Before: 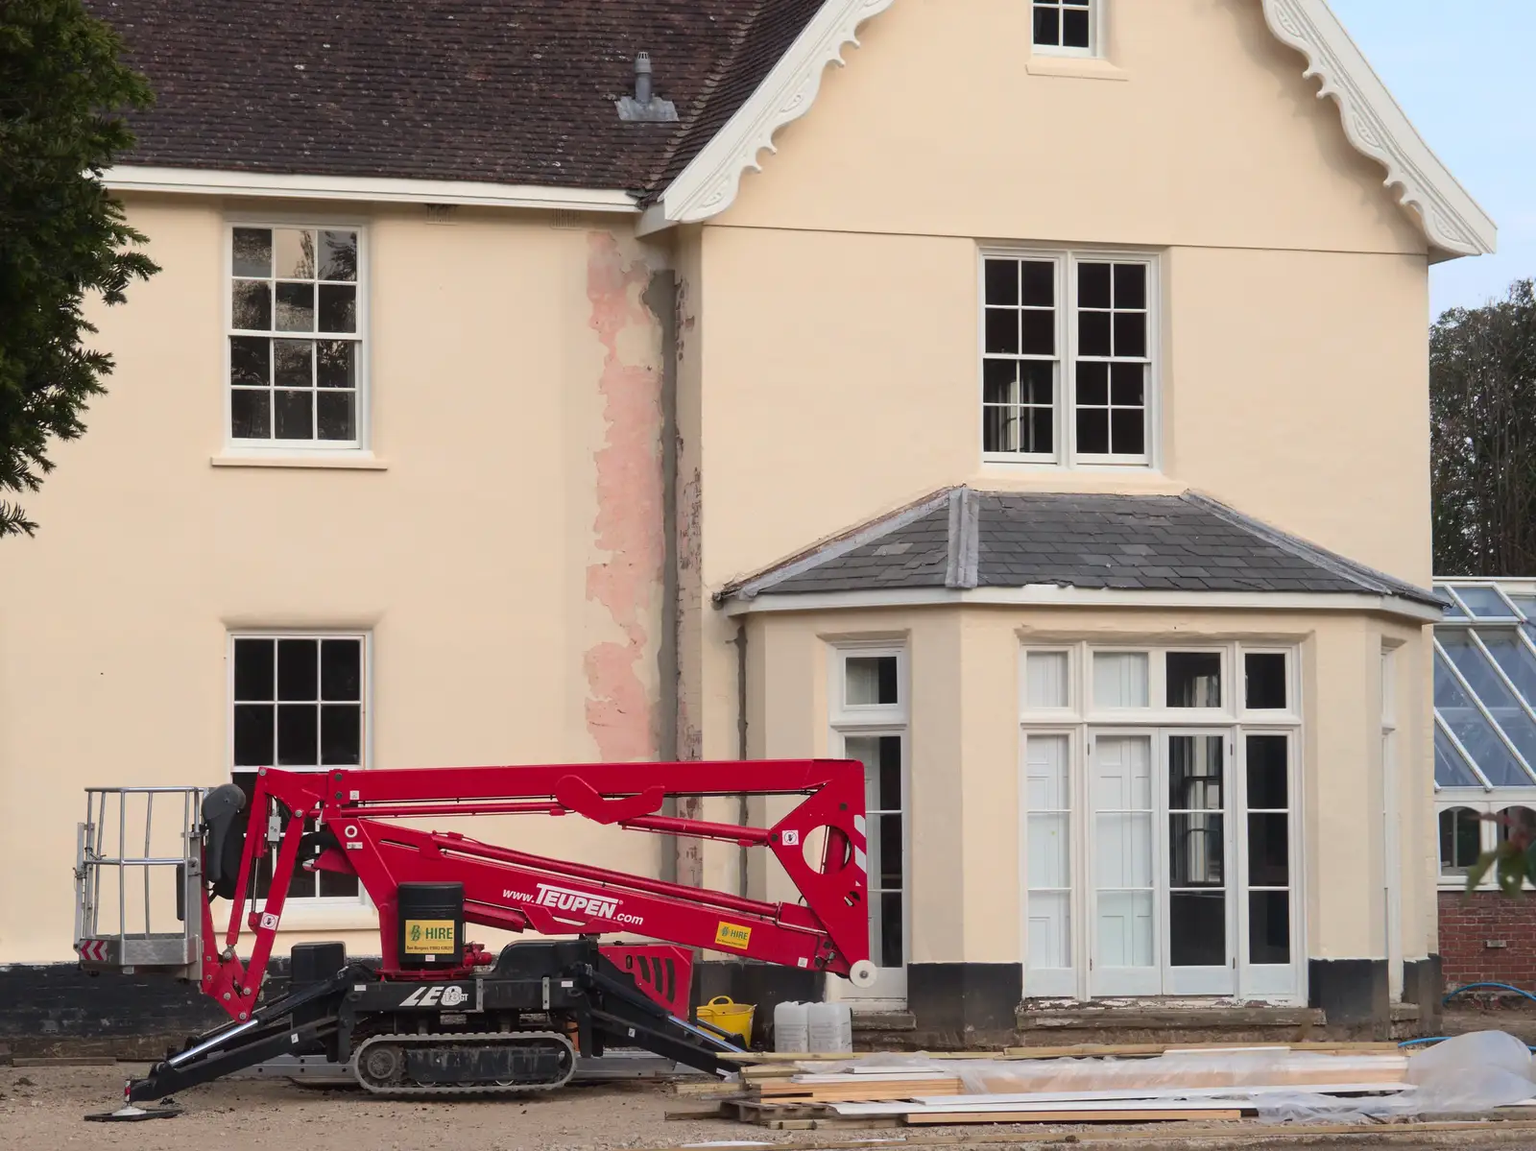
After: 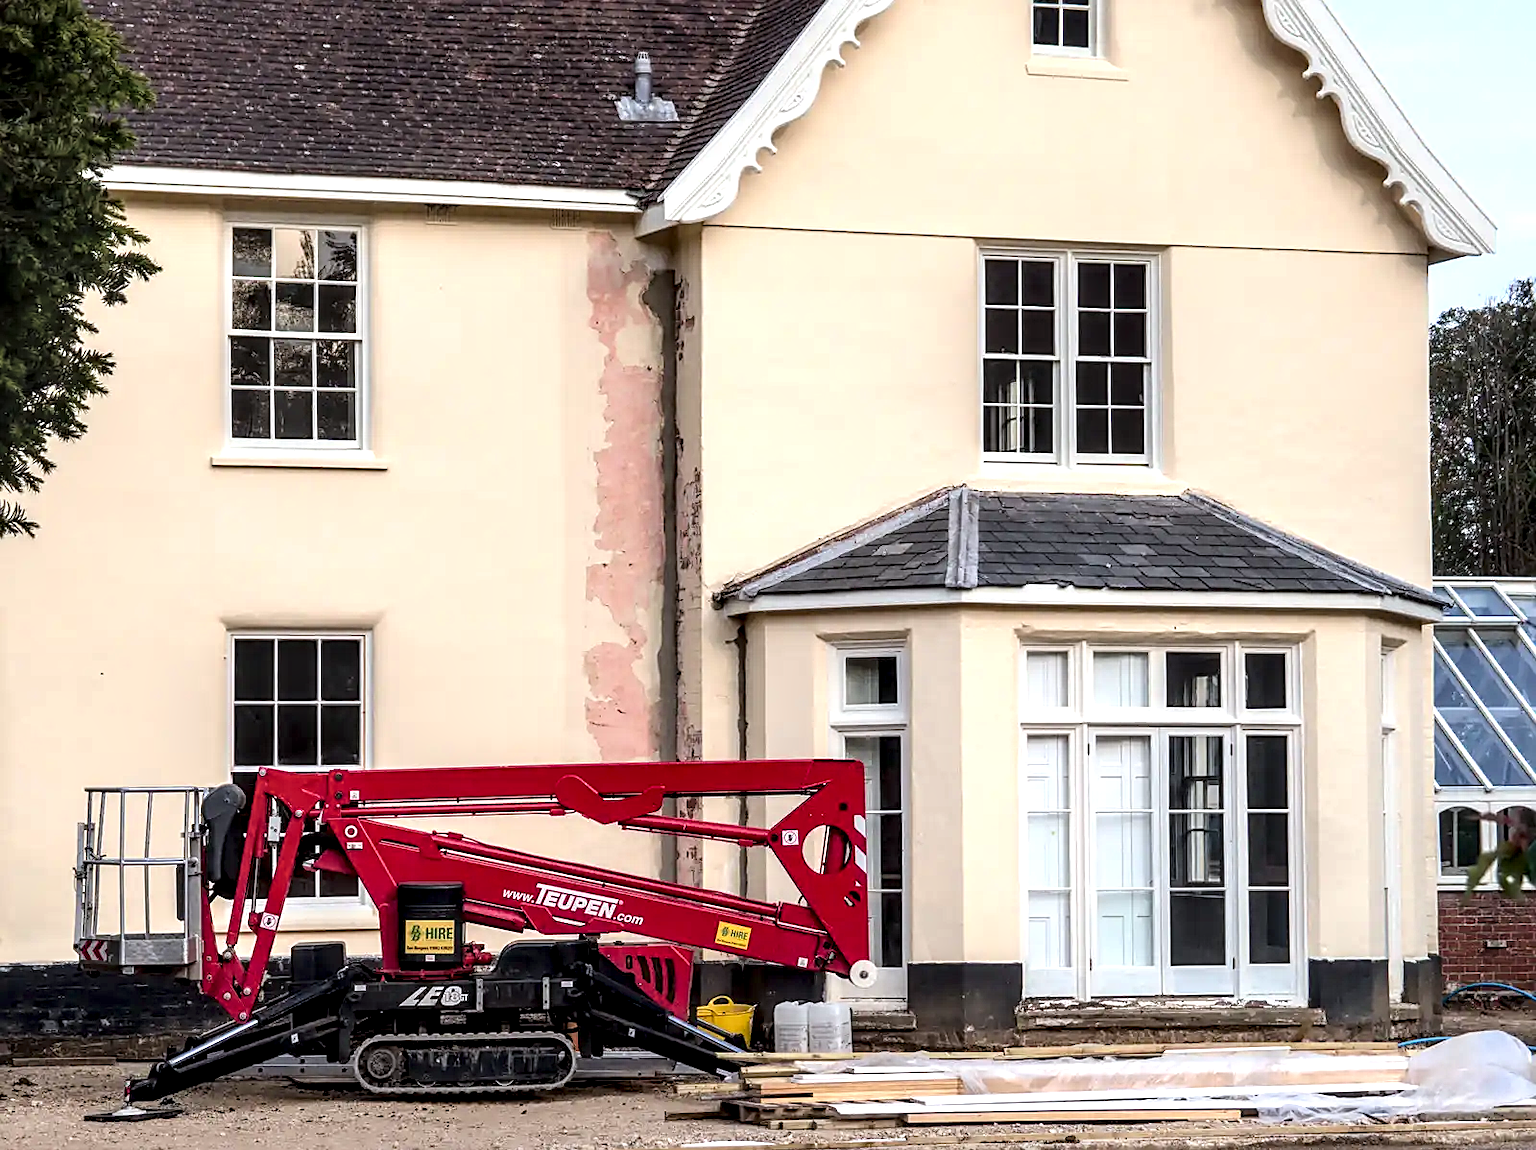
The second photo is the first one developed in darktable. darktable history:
crop: bottom 0.071%
local contrast: highlights 20%, detail 197%
sharpen: on, module defaults
white balance: red 0.98, blue 1.034
color balance rgb: shadows lift › luminance -20%, power › hue 72.24°, highlights gain › luminance 15%, global offset › hue 171.6°, perceptual saturation grading › highlights -15%, perceptual saturation grading › shadows 25%, global vibrance 35%, contrast 10%
contrast brightness saturation: brightness 0.15
rotate and perspective: automatic cropping off
